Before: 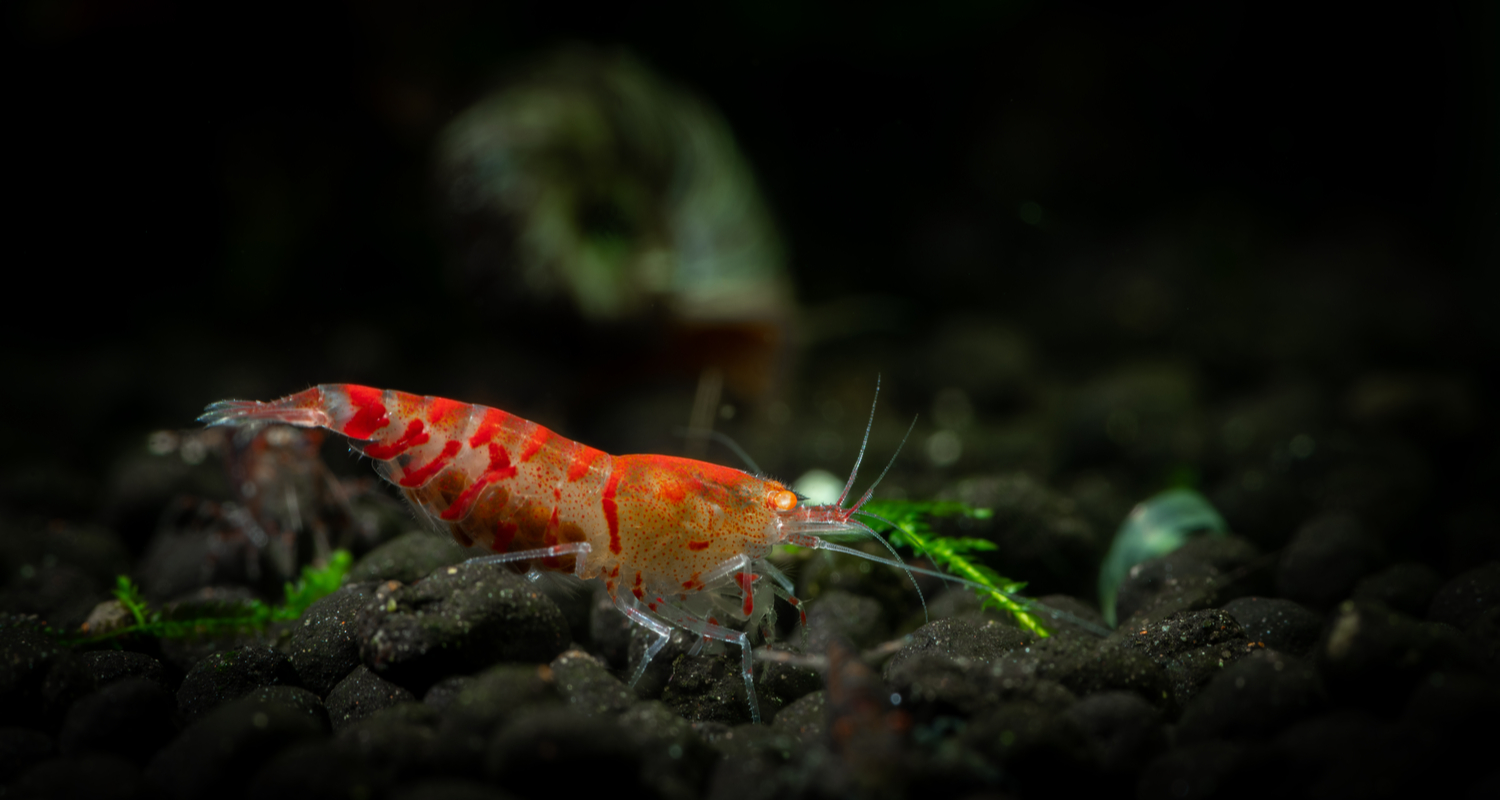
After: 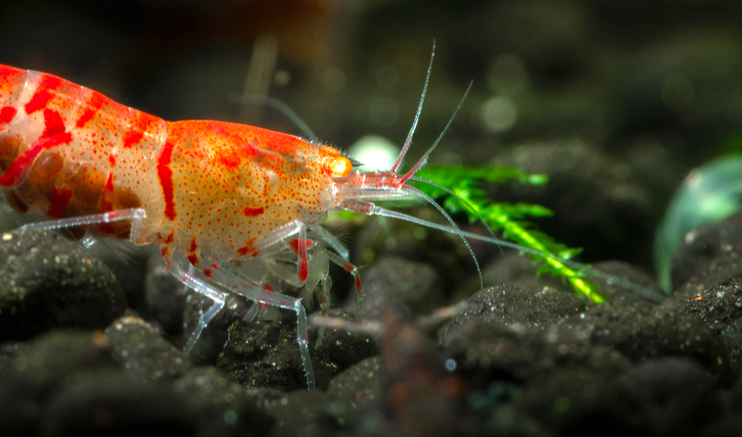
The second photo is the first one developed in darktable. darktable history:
exposure: black level correction 0, exposure 1.2 EV, compensate exposure bias true, compensate highlight preservation false
graduated density: rotation -180°, offset 27.42
crop: left 29.672%, top 41.786%, right 20.851%, bottom 3.487%
vibrance: vibrance 20%
